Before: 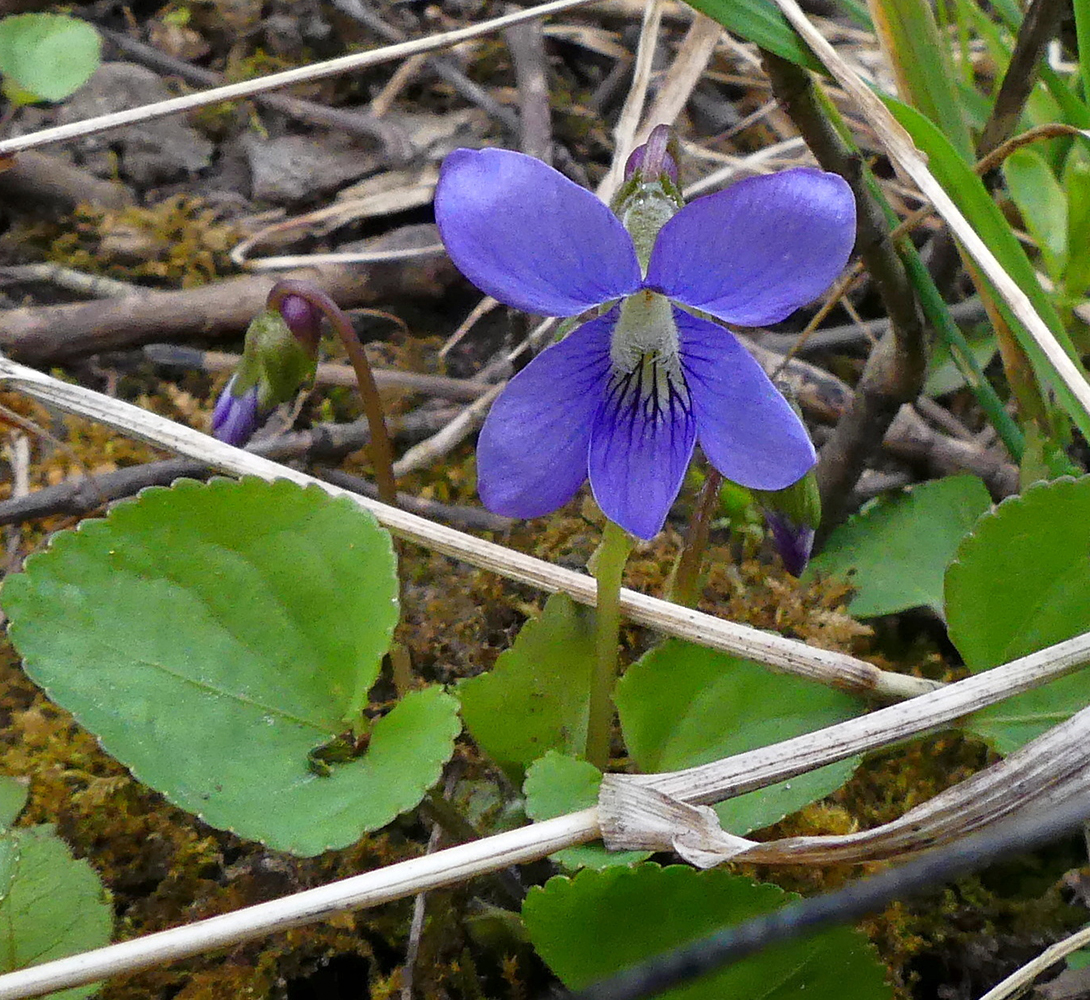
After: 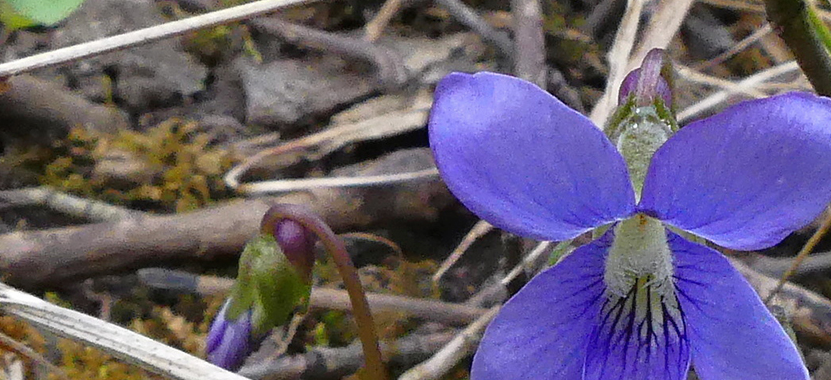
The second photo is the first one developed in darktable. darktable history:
local contrast: mode bilateral grid, contrast 100, coarseness 100, detail 91%, midtone range 0.2
crop: left 0.579%, top 7.627%, right 23.167%, bottom 54.275%
